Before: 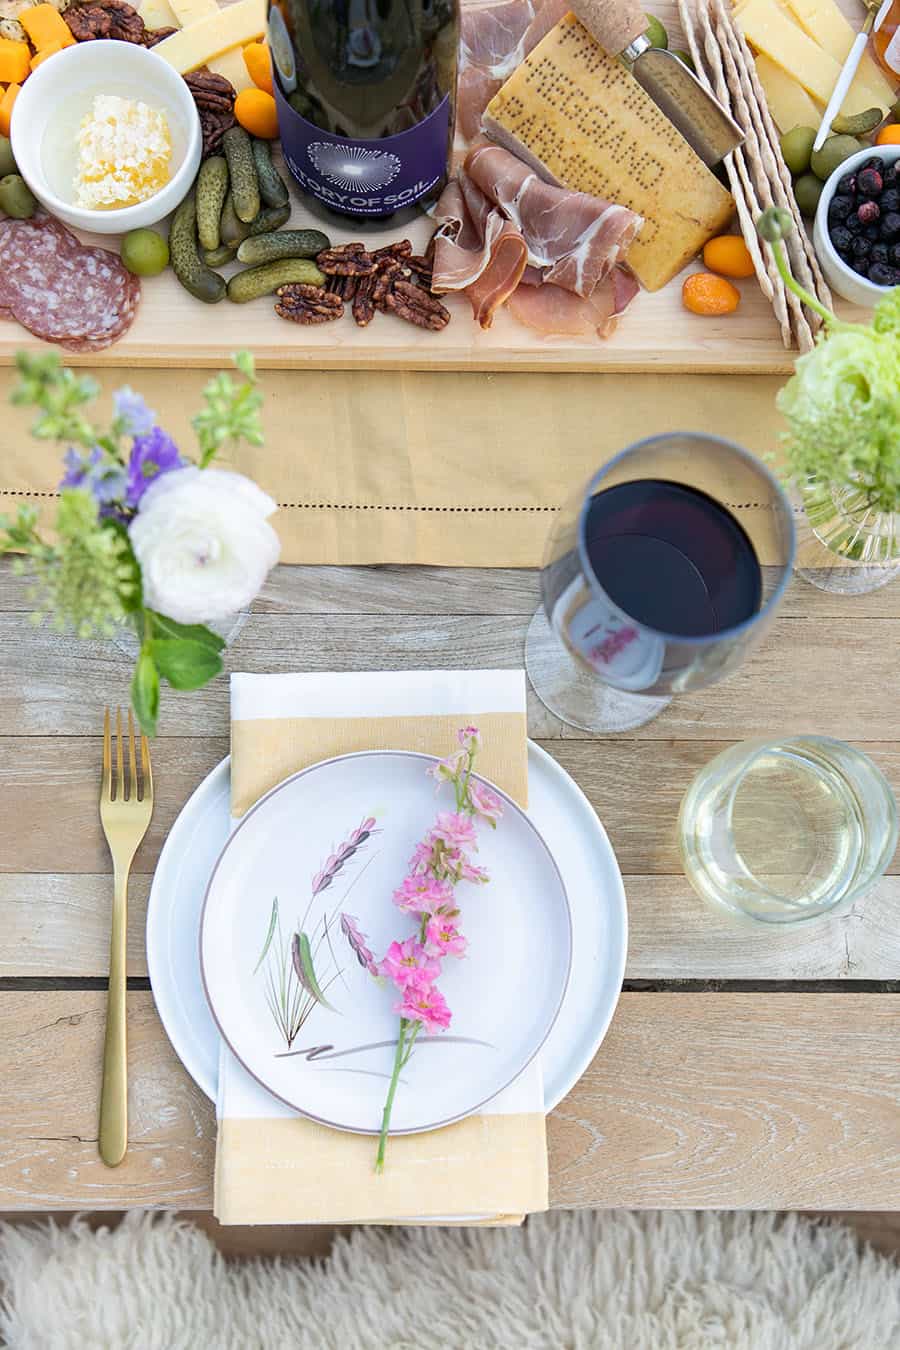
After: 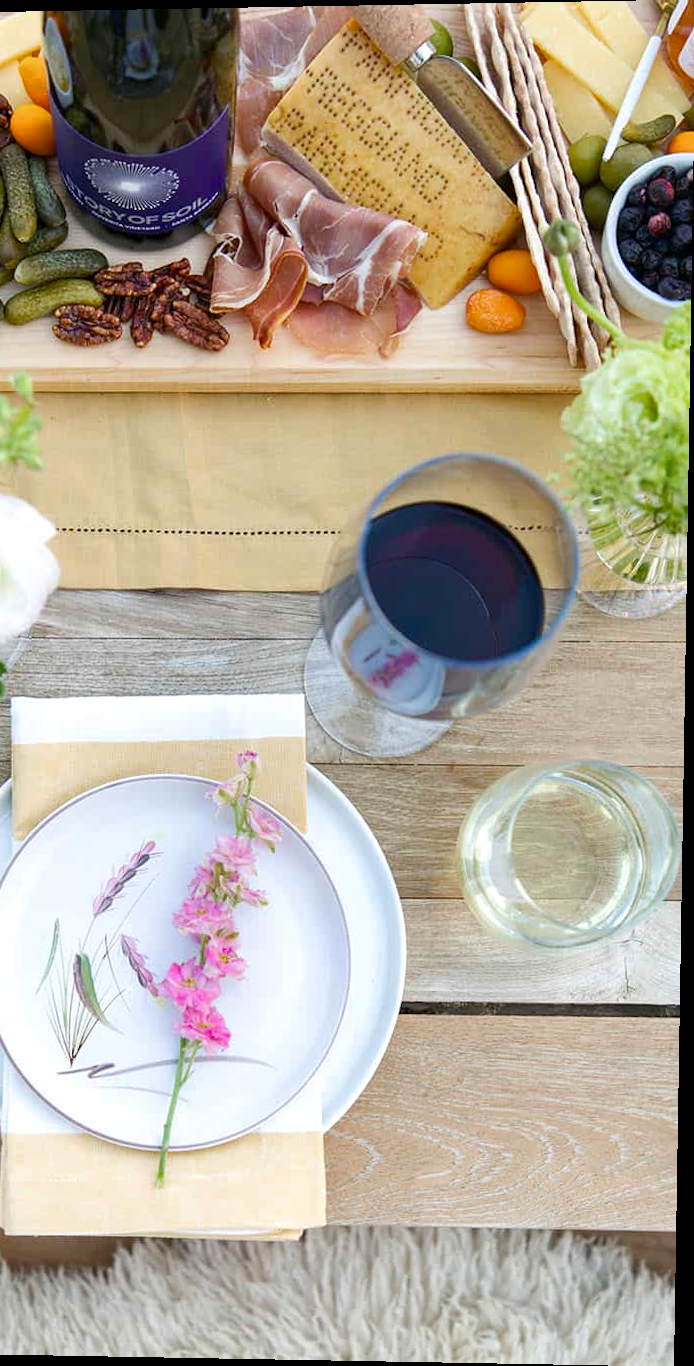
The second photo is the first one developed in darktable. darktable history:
color zones: curves: ch0 [(0, 0.444) (0.143, 0.442) (0.286, 0.441) (0.429, 0.441) (0.571, 0.441) (0.714, 0.441) (0.857, 0.442) (1, 0.444)]
rotate and perspective: lens shift (vertical) 0.048, lens shift (horizontal) -0.024, automatic cropping off
crop and rotate: left 24.6%
color balance rgb: linear chroma grading › shadows 32%, linear chroma grading › global chroma -2%, linear chroma grading › mid-tones 4%, perceptual saturation grading › global saturation -2%, perceptual saturation grading › highlights -8%, perceptual saturation grading › mid-tones 8%, perceptual saturation grading › shadows 4%, perceptual brilliance grading › highlights 8%, perceptual brilliance grading › mid-tones 4%, perceptual brilliance grading › shadows 2%, global vibrance 16%, saturation formula JzAzBz (2021)
